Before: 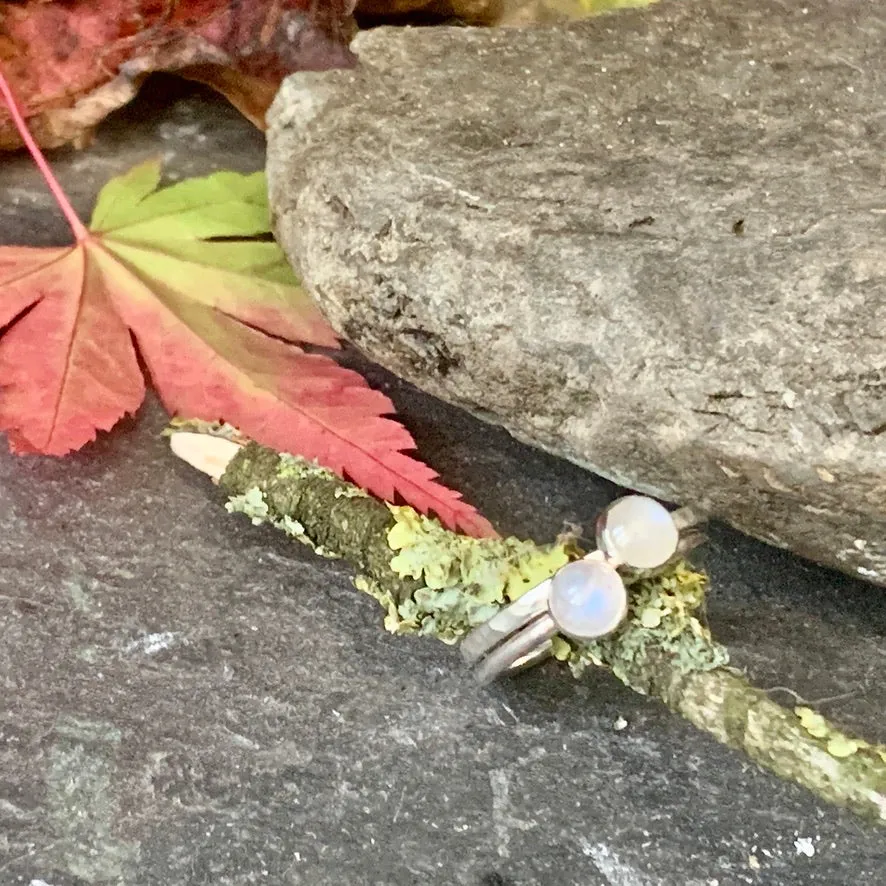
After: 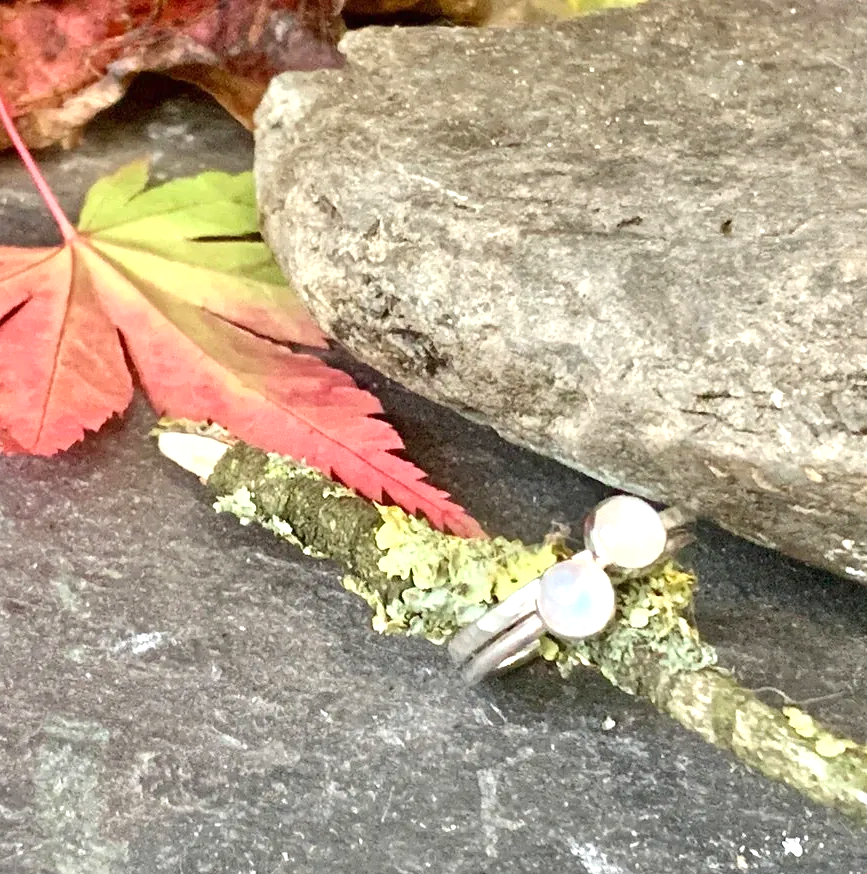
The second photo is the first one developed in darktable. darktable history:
crop and rotate: left 1.449%, right 0.665%, bottom 1.307%
exposure: exposure 0.477 EV, compensate highlight preservation false
